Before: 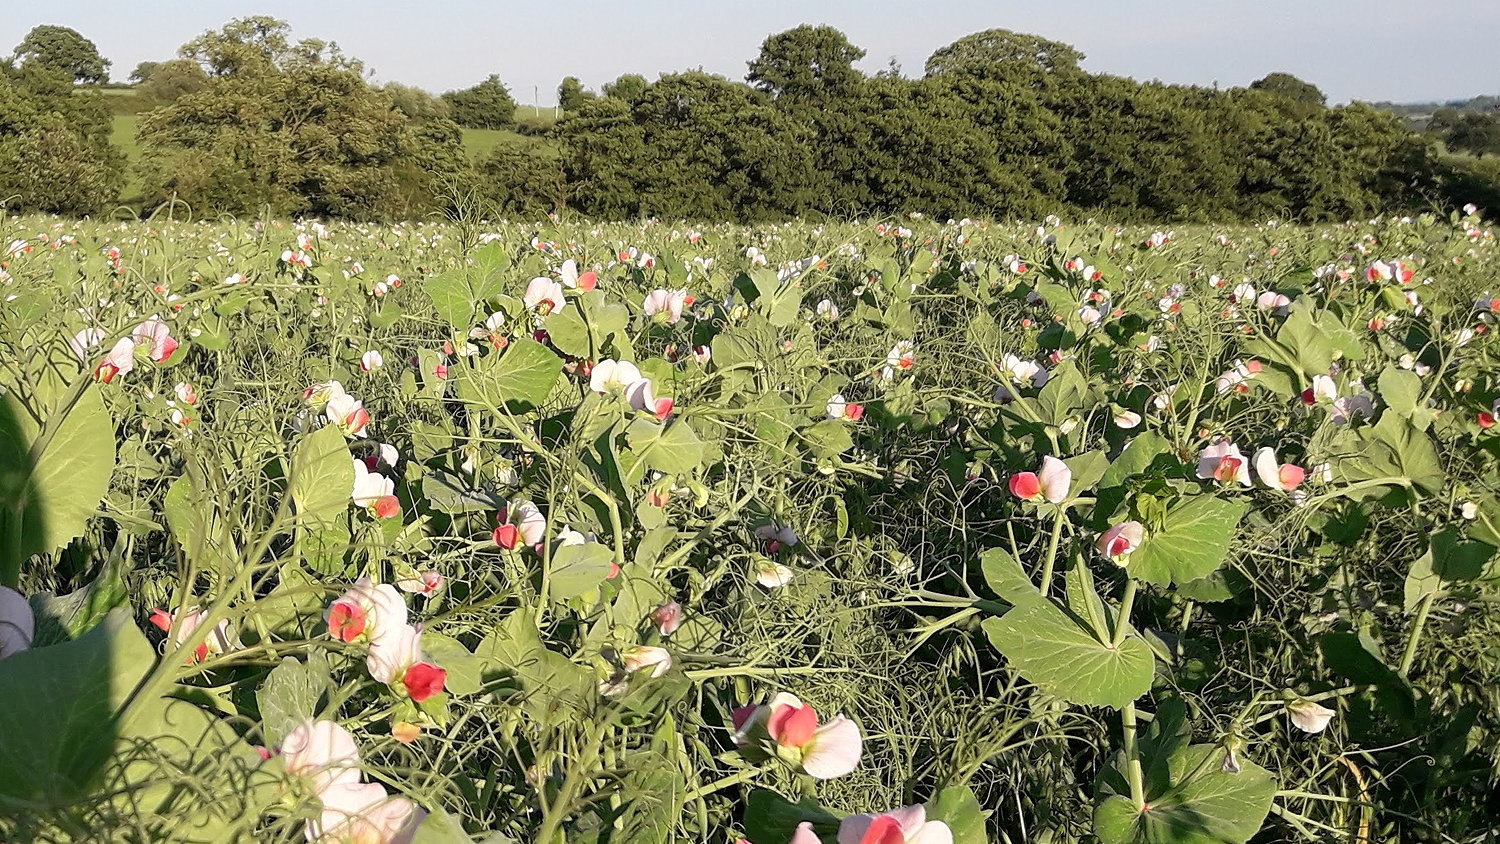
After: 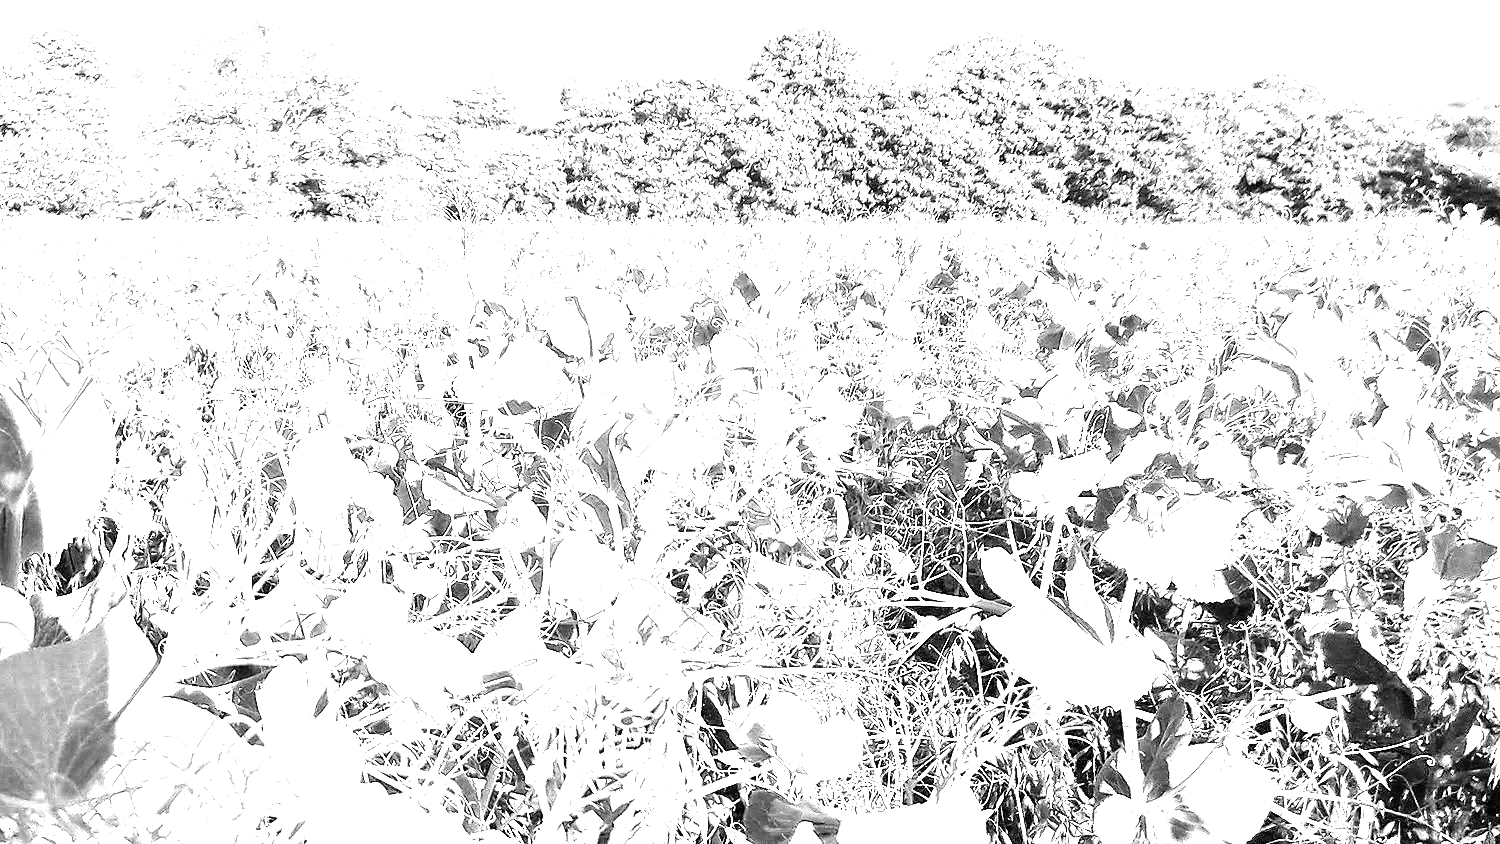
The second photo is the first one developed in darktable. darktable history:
color balance rgb: on, module defaults
white balance: red 8, blue 8
monochrome: on, module defaults
